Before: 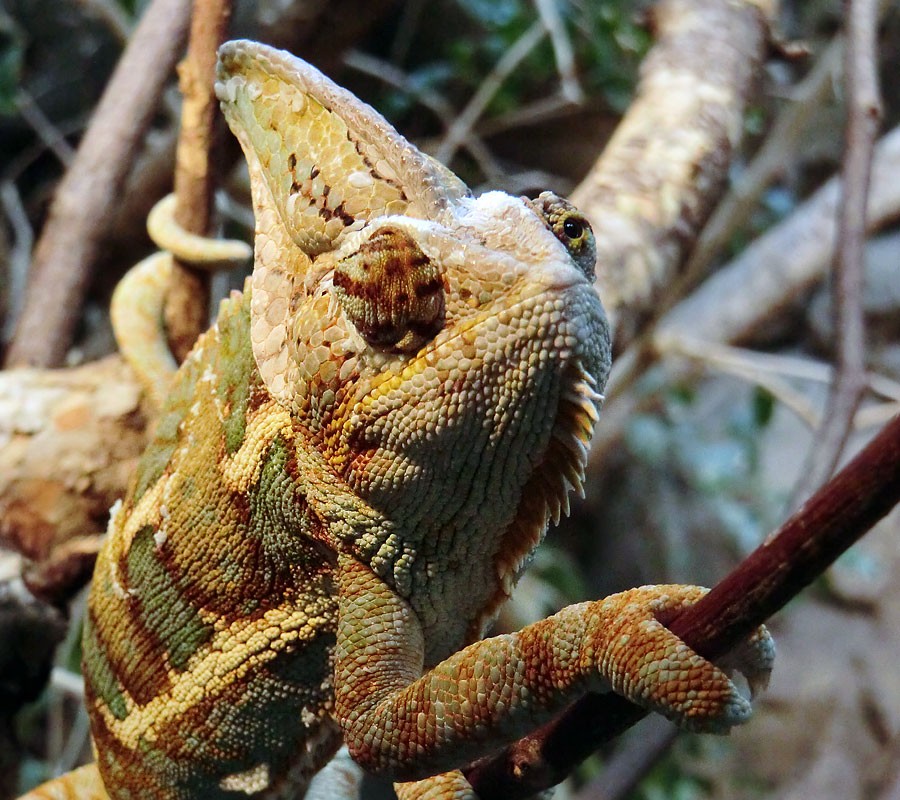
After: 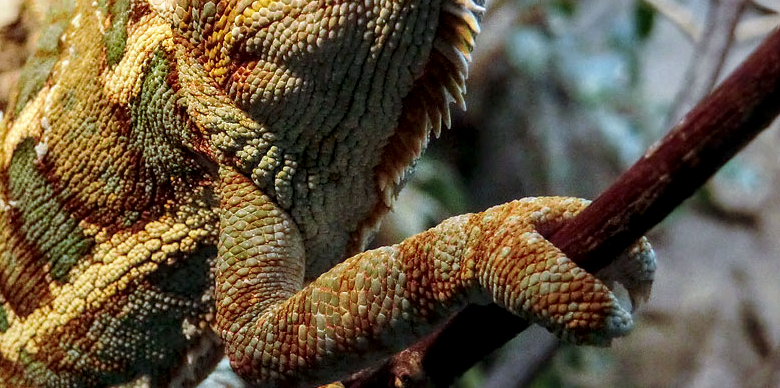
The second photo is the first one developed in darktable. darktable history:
crop and rotate: left 13.283%, top 48.527%, bottom 2.961%
local contrast: highlights 62%, detail 143%, midtone range 0.426
